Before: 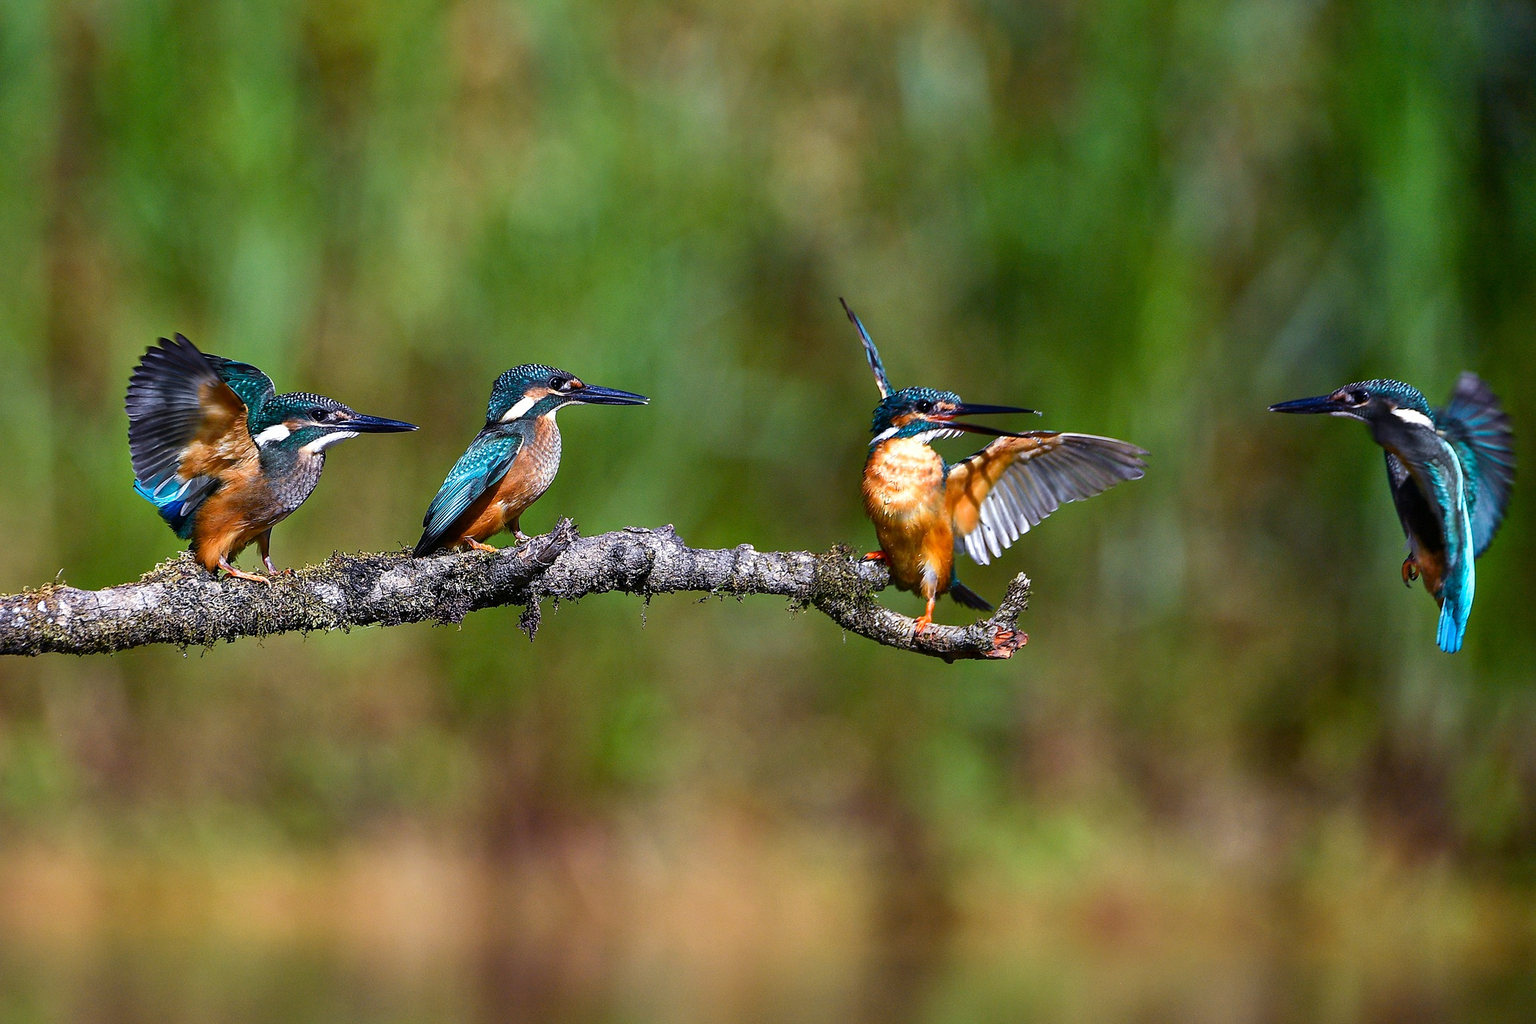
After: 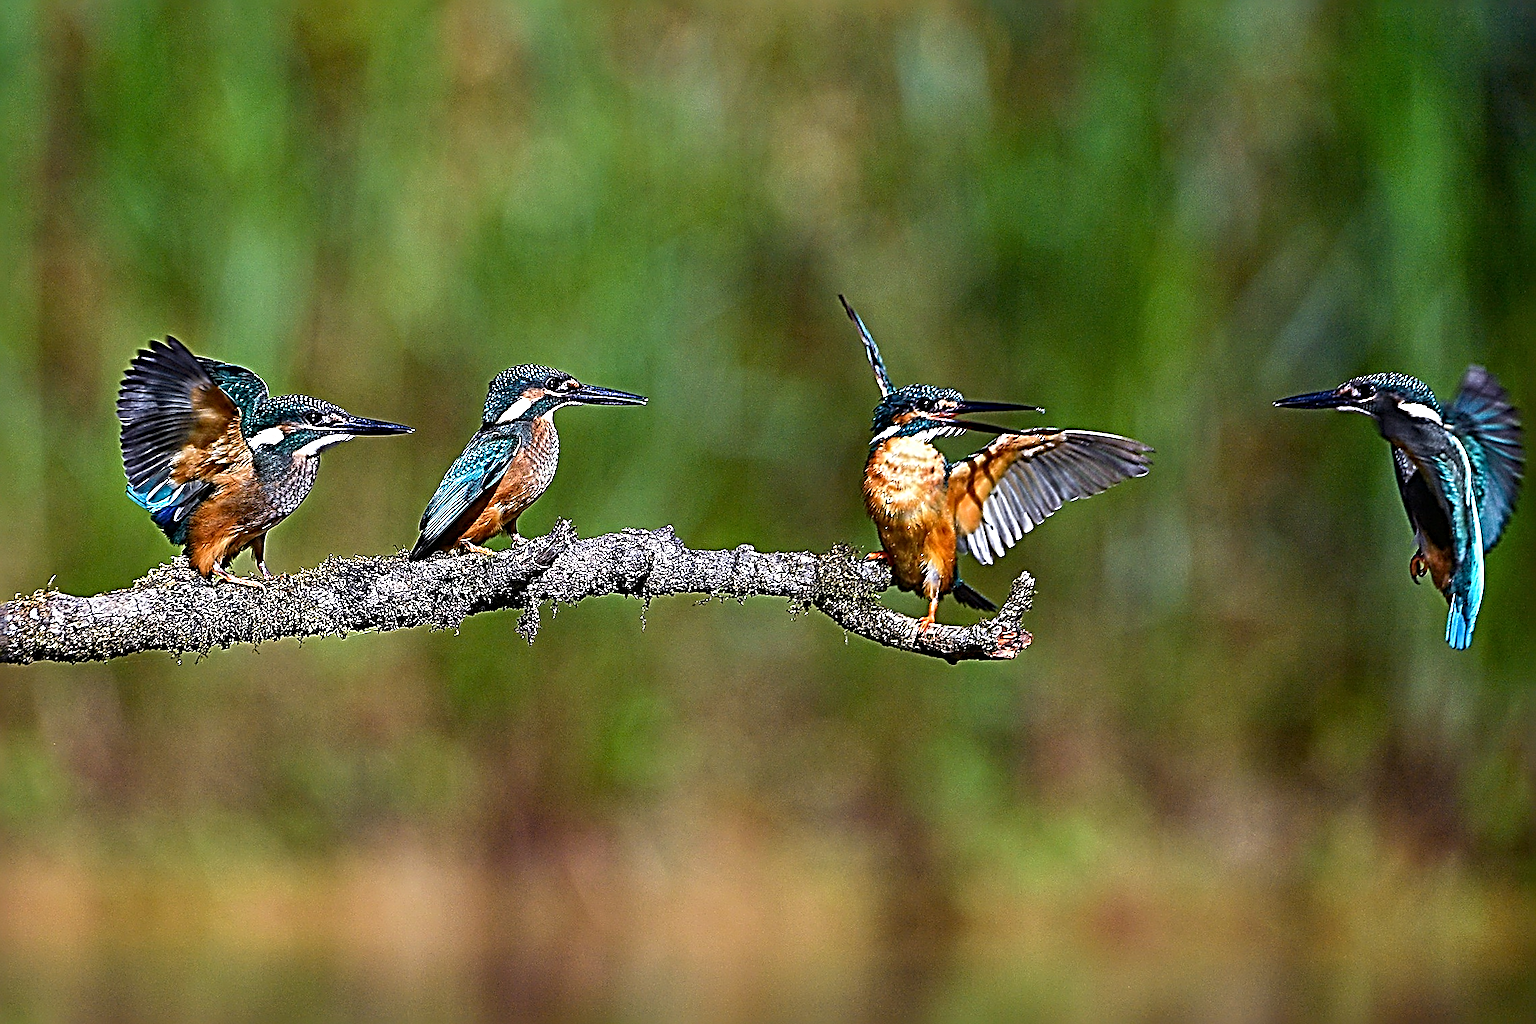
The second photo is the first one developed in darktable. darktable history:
sharpen: radius 4.001, amount 2
rotate and perspective: rotation -0.45°, automatic cropping original format, crop left 0.008, crop right 0.992, crop top 0.012, crop bottom 0.988
